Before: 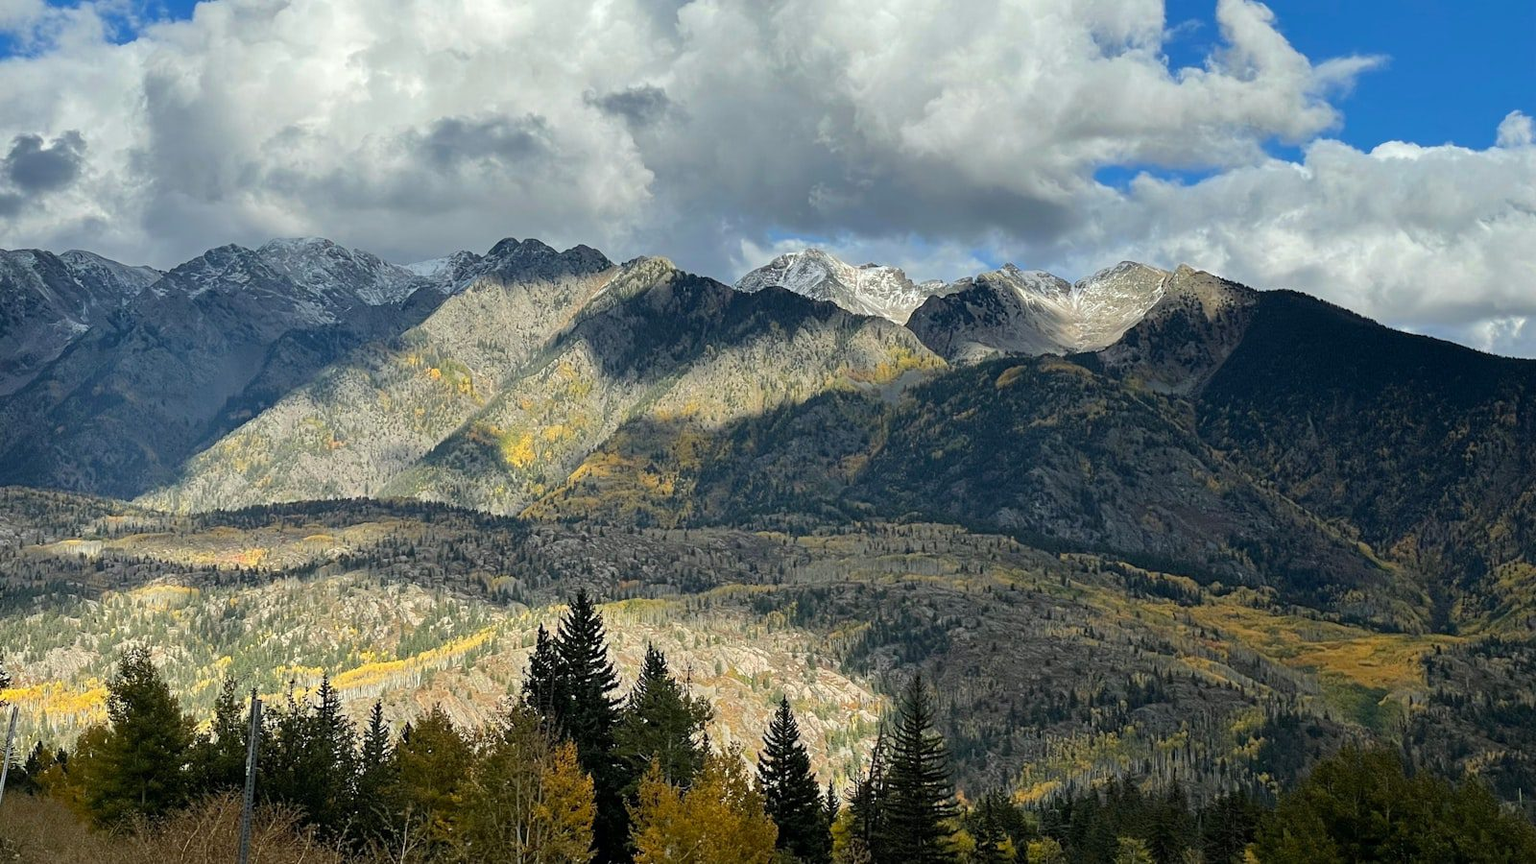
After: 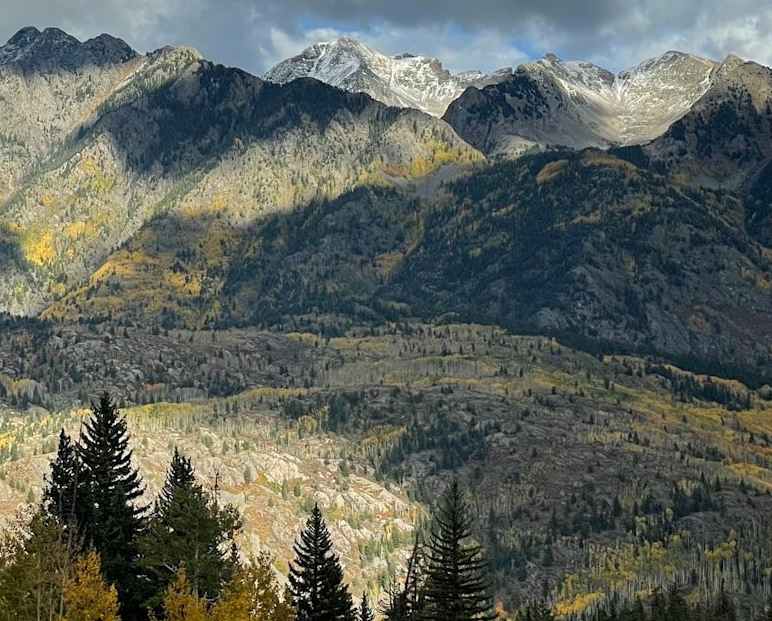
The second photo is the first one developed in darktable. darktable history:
crop: left 31.35%, top 24.572%, right 20.386%, bottom 6.351%
